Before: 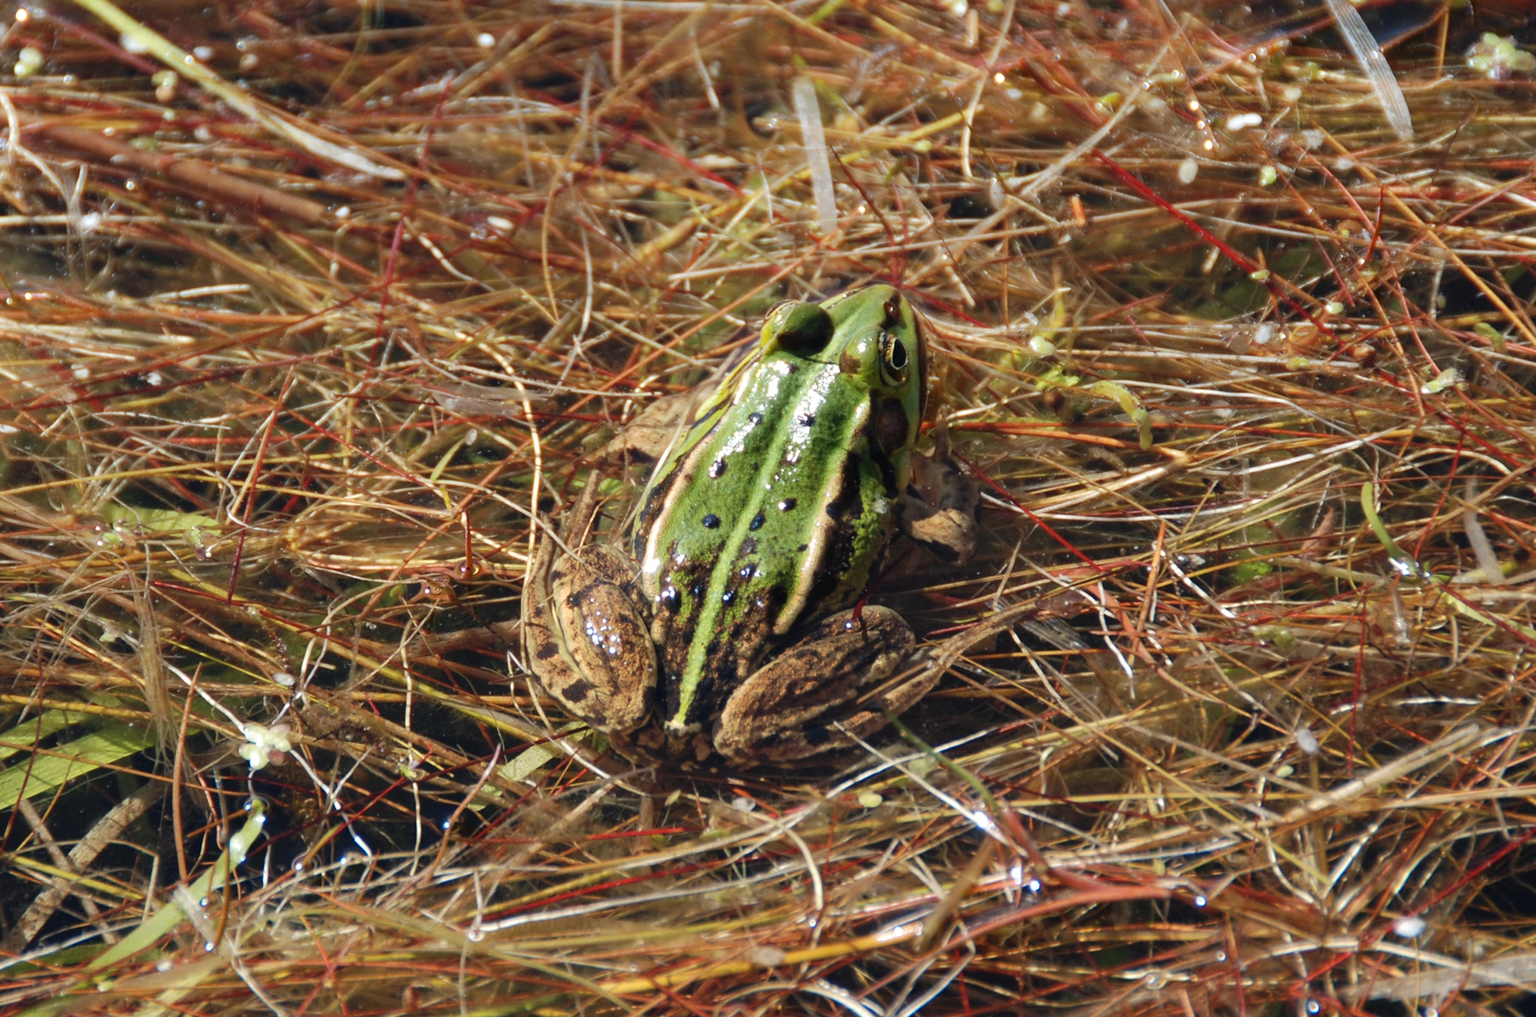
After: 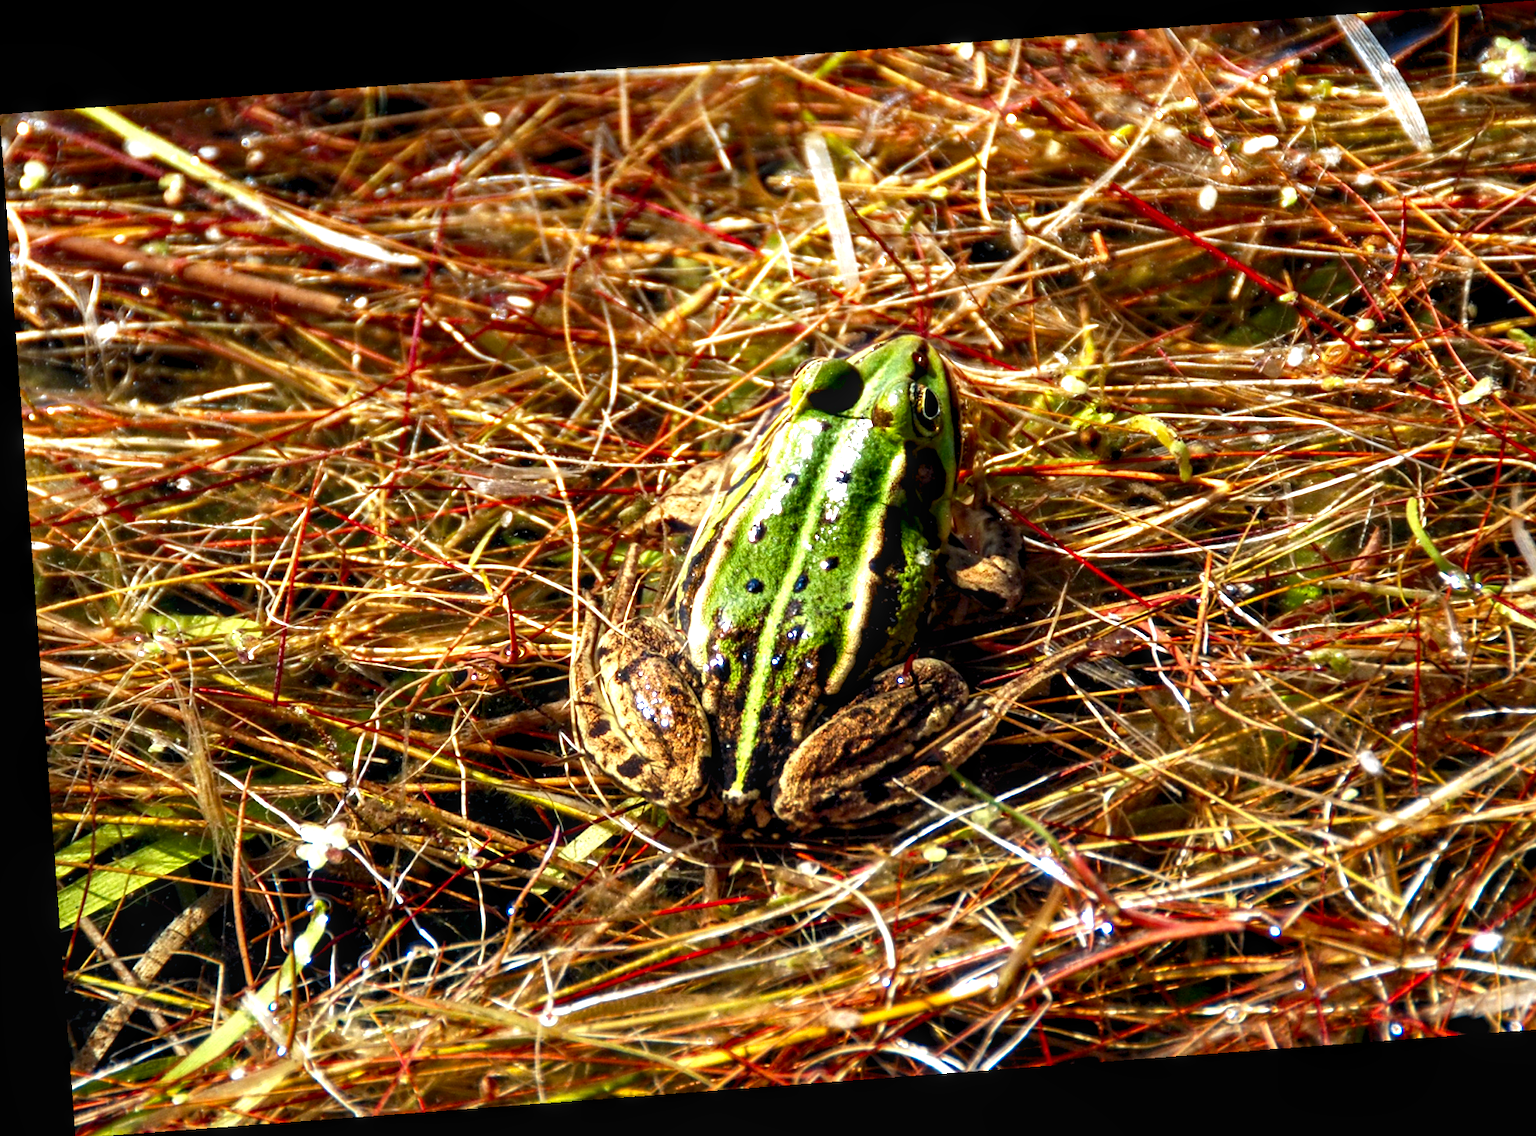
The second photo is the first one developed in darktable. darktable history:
local contrast: on, module defaults
rotate and perspective: rotation -4.25°, automatic cropping off
contrast brightness saturation: brightness -0.25, saturation 0.2
crop and rotate: right 5.167%
exposure: black level correction 0.01, exposure 1 EV, compensate highlight preservation false
levels: levels [0.016, 0.492, 0.969]
